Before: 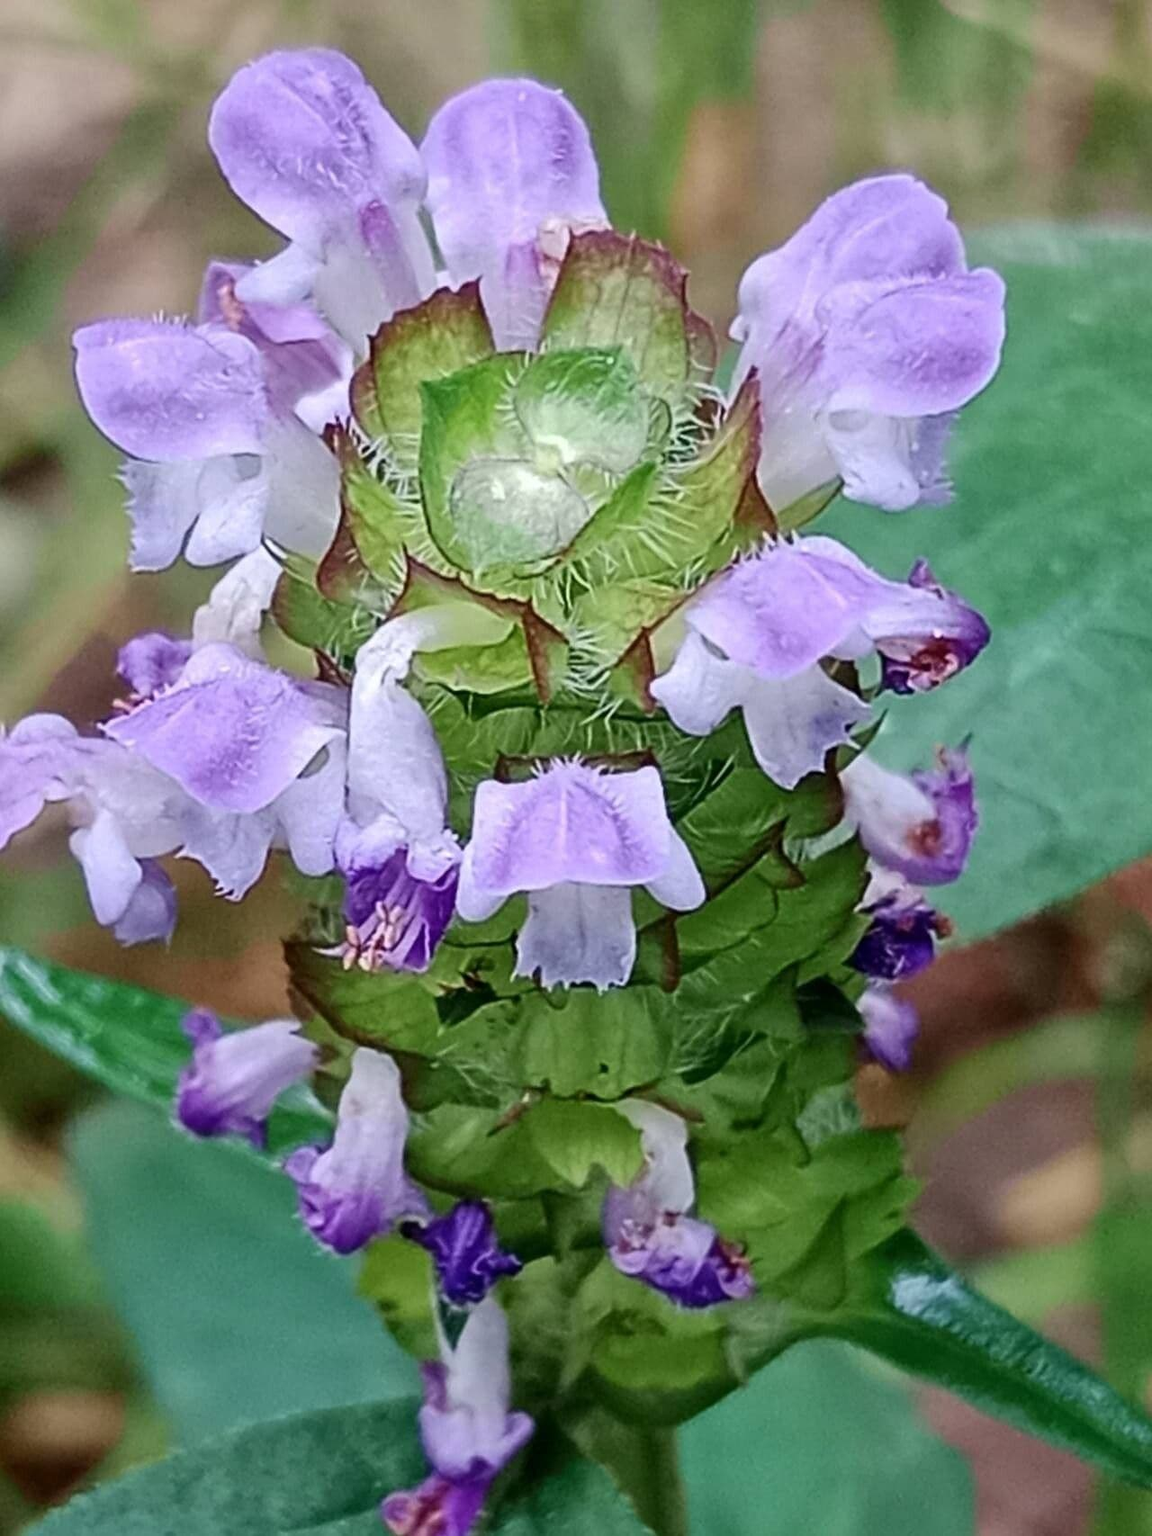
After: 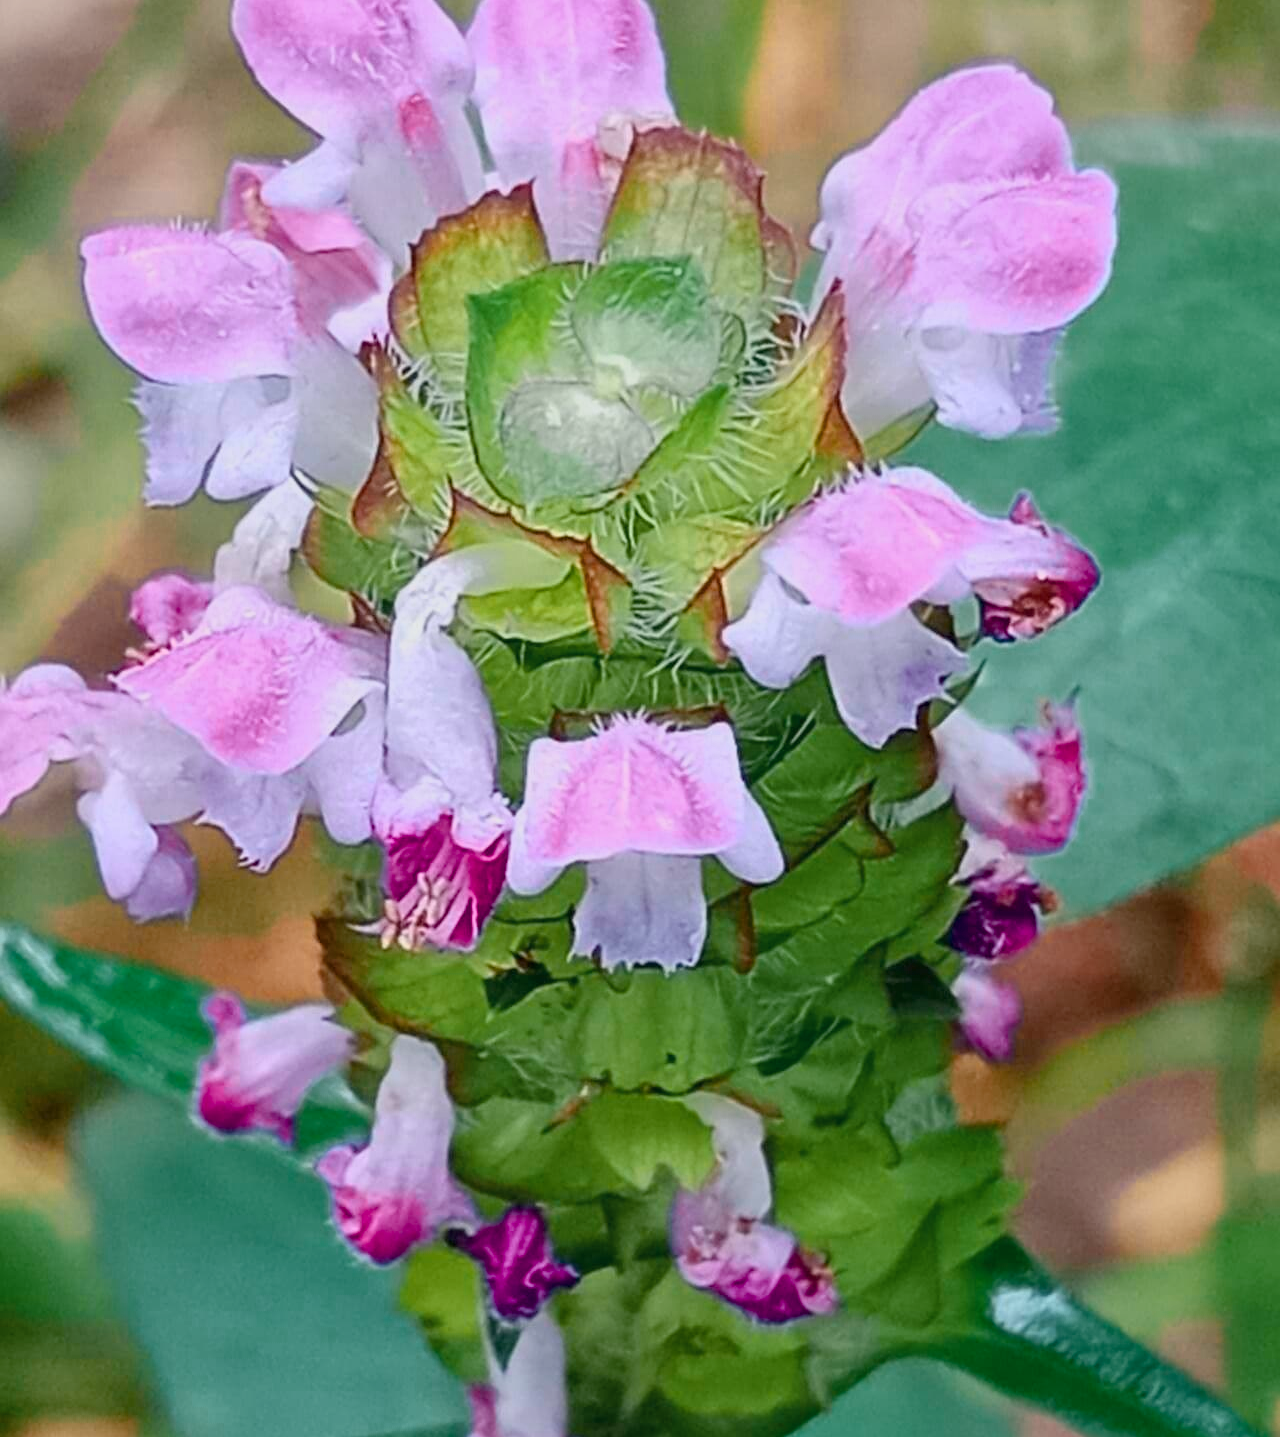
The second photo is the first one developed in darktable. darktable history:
exposure: black level correction 0, exposure 0.199 EV, compensate exposure bias true, compensate highlight preservation false
crop: top 7.562%, bottom 8.221%
color zones: curves: ch0 [(0.018, 0.548) (0.197, 0.654) (0.425, 0.447) (0.605, 0.658) (0.732, 0.579)]; ch1 [(0.105, 0.531) (0.224, 0.531) (0.386, 0.39) (0.618, 0.456) (0.732, 0.456) (0.956, 0.421)]; ch2 [(0.039, 0.583) (0.215, 0.465) (0.399, 0.544) (0.465, 0.548) (0.614, 0.447) (0.724, 0.43) (0.882, 0.623) (0.956, 0.632)]
color balance rgb: power › hue 329.55°, perceptual saturation grading › global saturation 30.353%, contrast -19.778%
